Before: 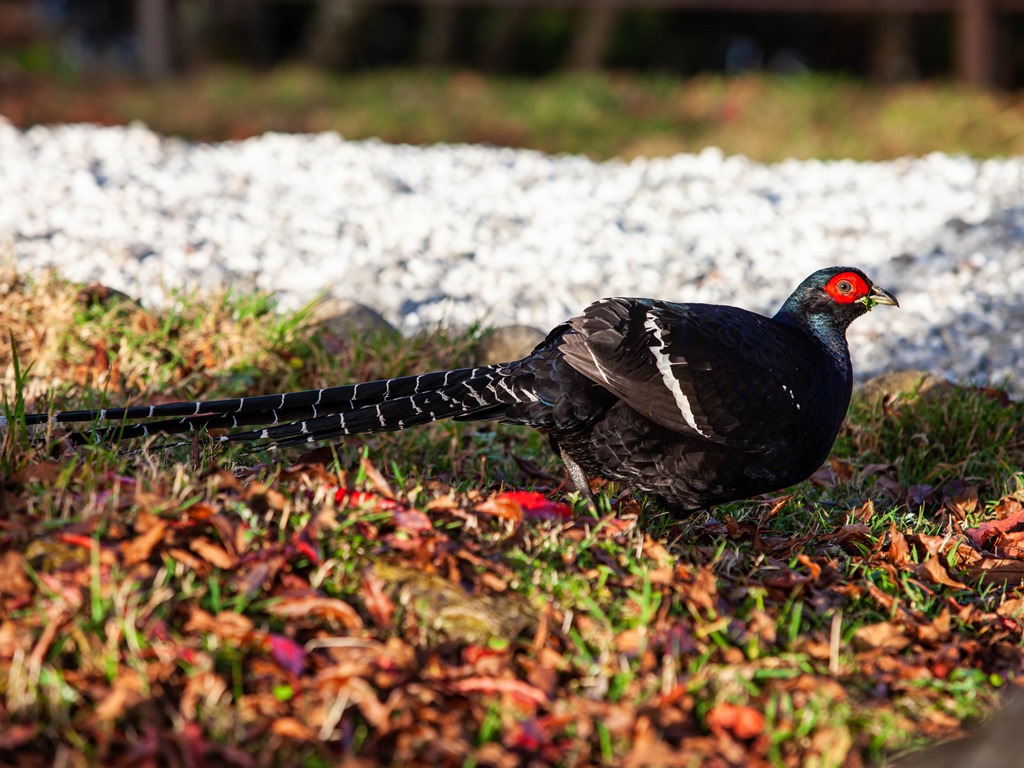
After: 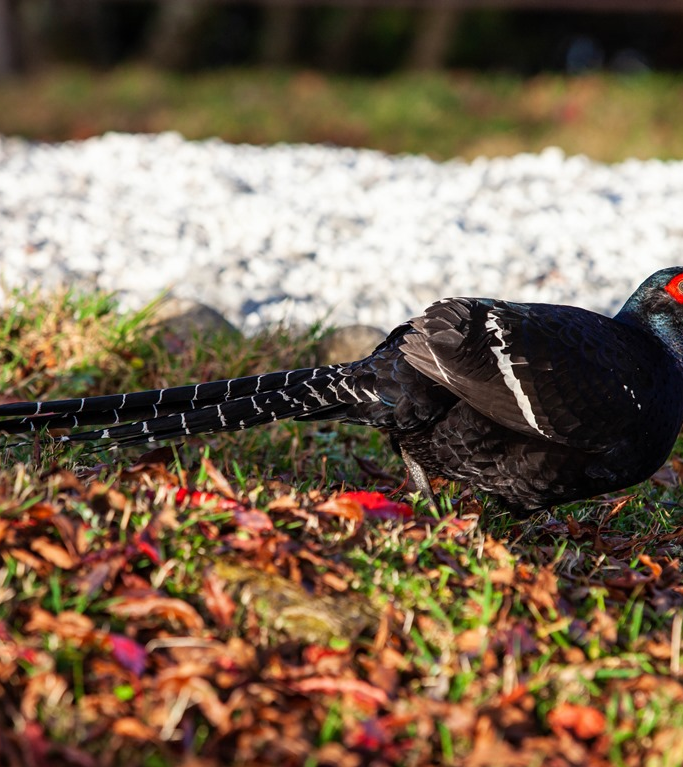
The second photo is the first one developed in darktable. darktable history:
crop and rotate: left 15.55%, right 17.707%
